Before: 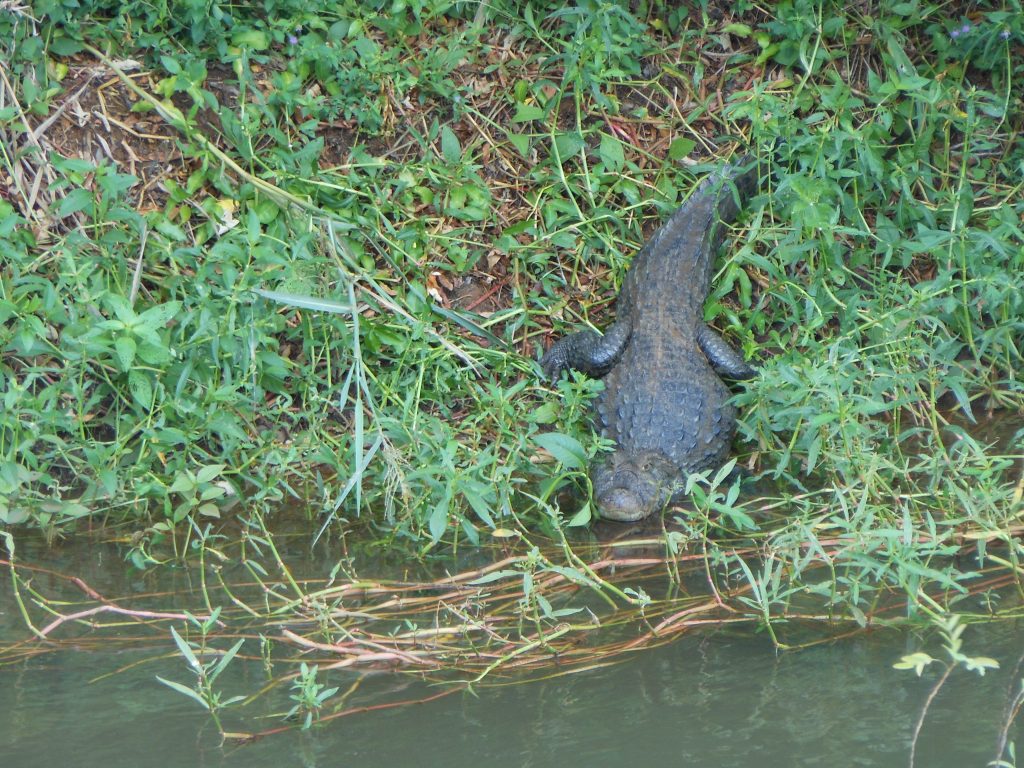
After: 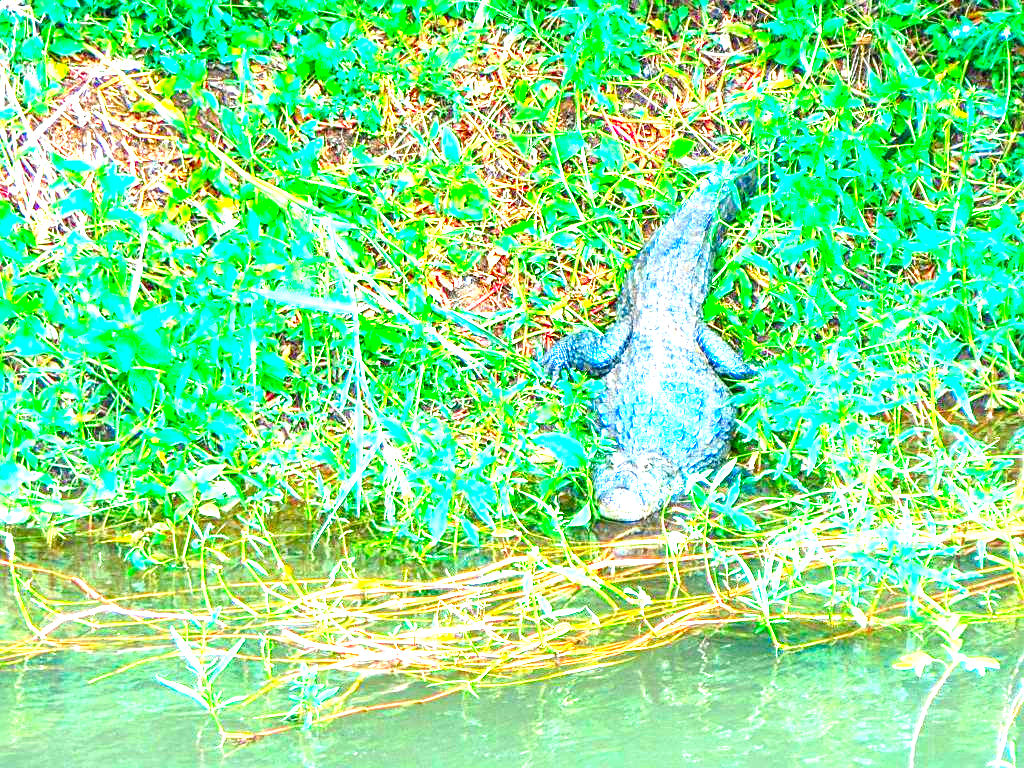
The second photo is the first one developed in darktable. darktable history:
exposure: black level correction 0, exposure 2.327 EV, compensate exposure bias true, compensate highlight preservation false
sharpen: on, module defaults
color balance rgb: perceptual saturation grading › global saturation 20%, perceptual saturation grading › highlights -50%, perceptual saturation grading › shadows 30%
color correction: saturation 3
local contrast: highlights 65%, shadows 54%, detail 169%, midtone range 0.514
